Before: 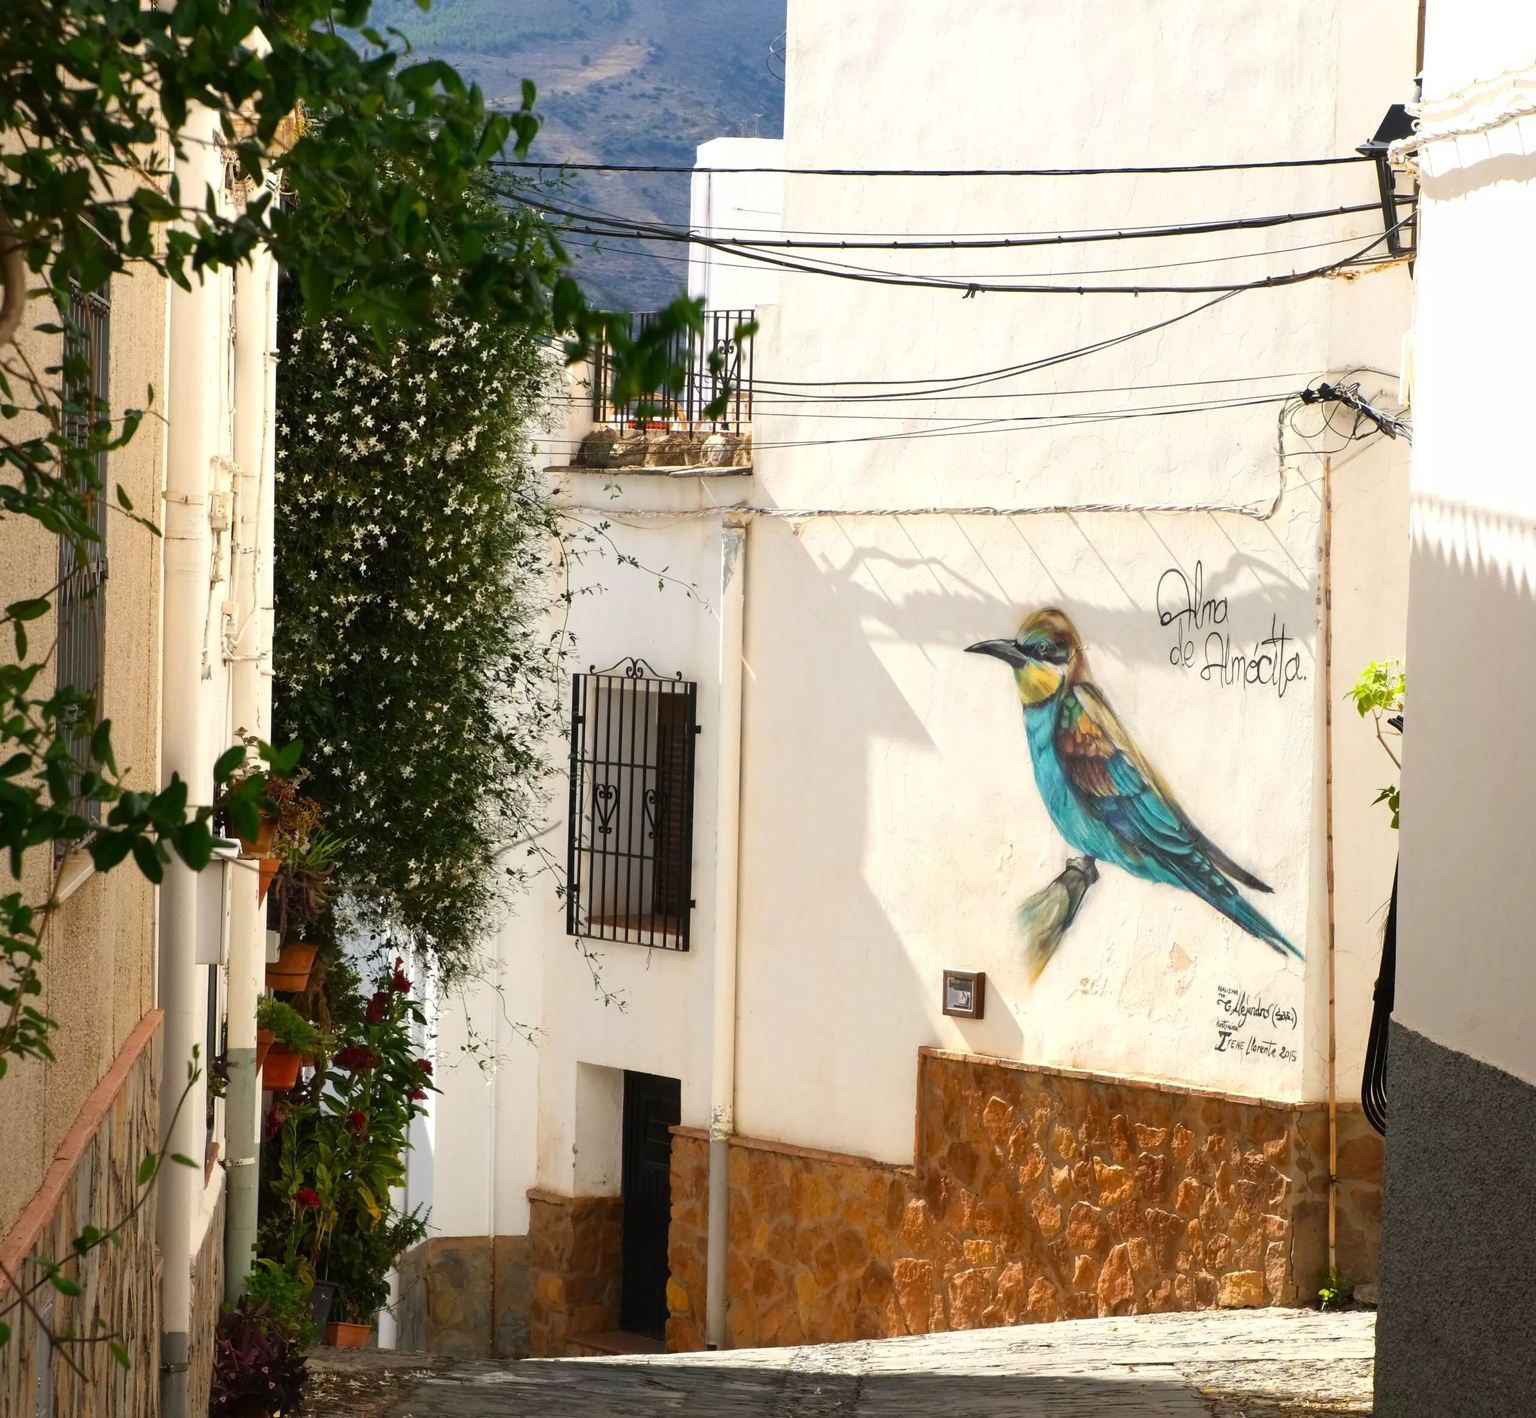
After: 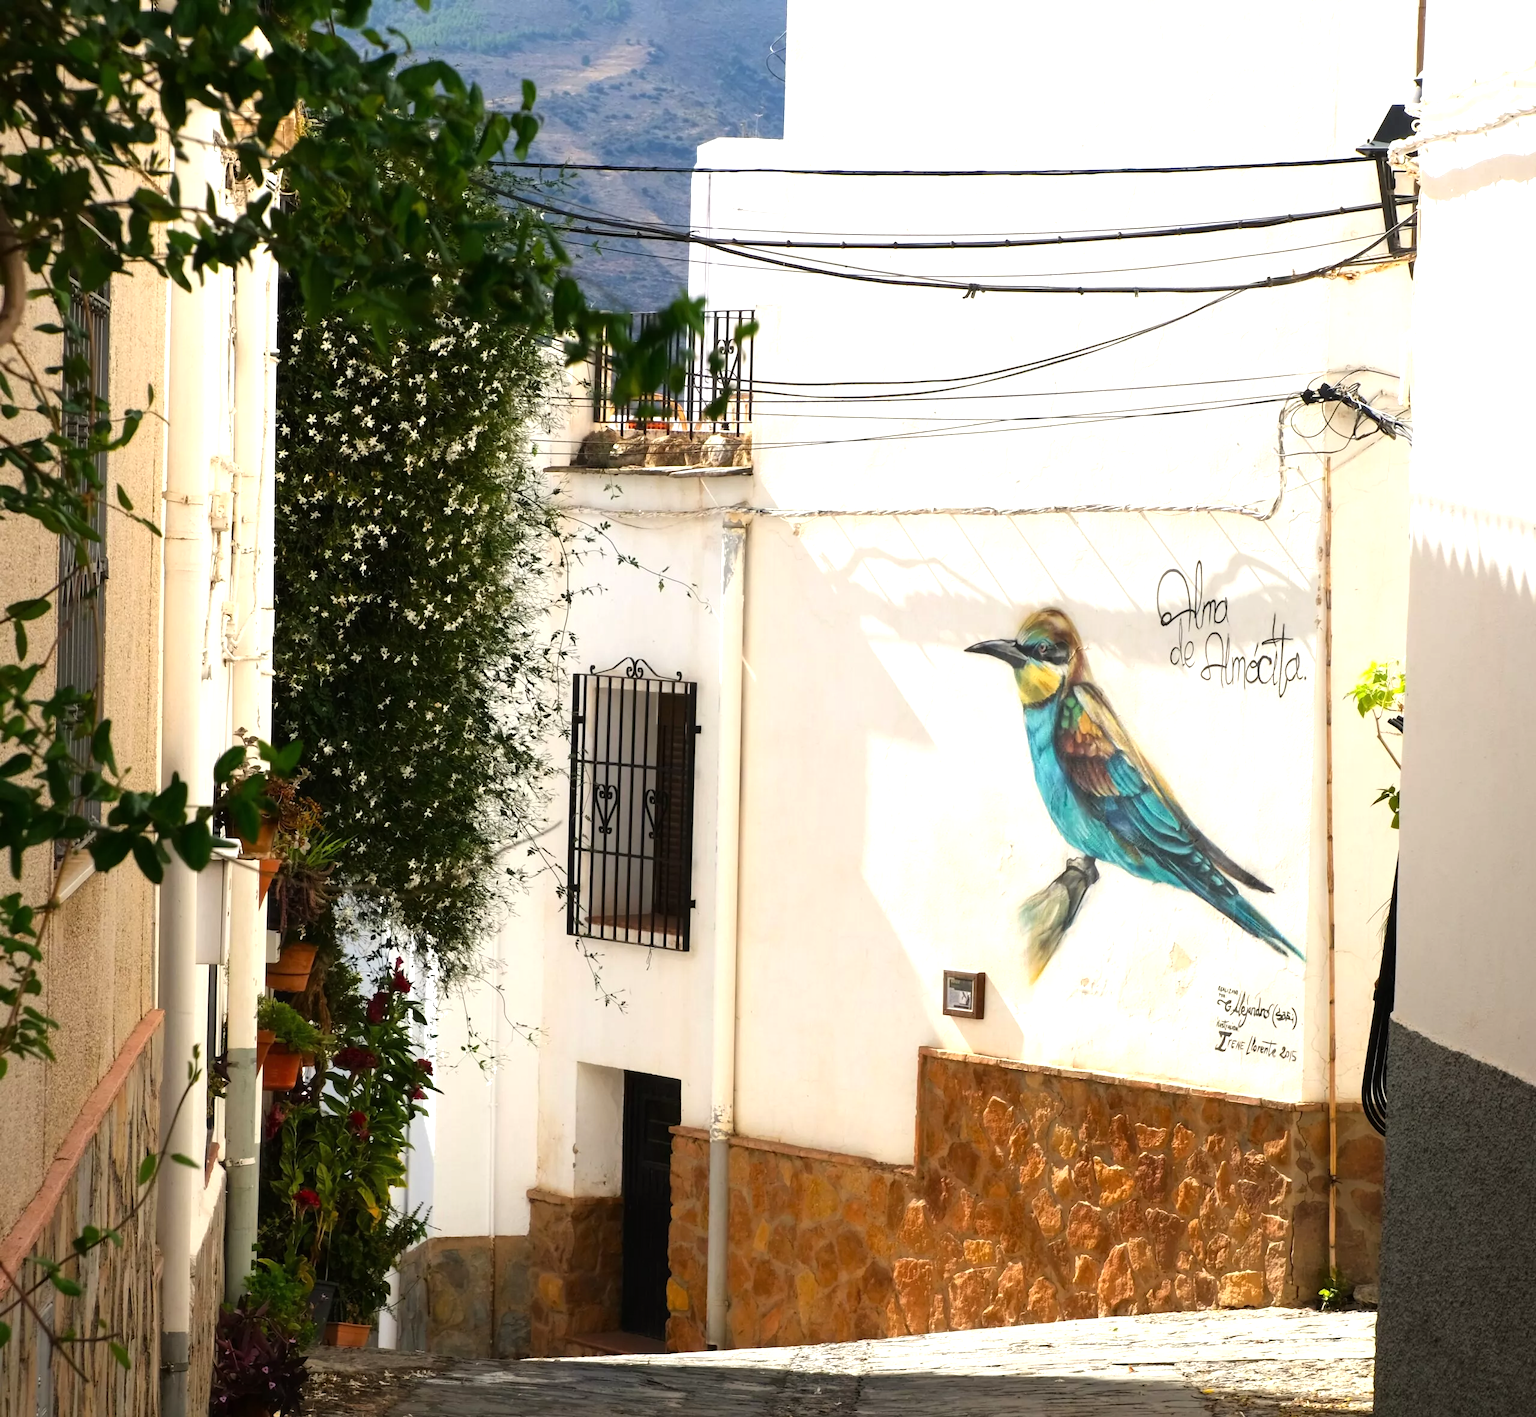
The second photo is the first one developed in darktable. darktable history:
tone equalizer: -8 EV -0.386 EV, -7 EV -0.379 EV, -6 EV -0.298 EV, -5 EV -0.225 EV, -3 EV 0.191 EV, -2 EV 0.308 EV, -1 EV 0.406 EV, +0 EV 0.401 EV, mask exposure compensation -0.508 EV
